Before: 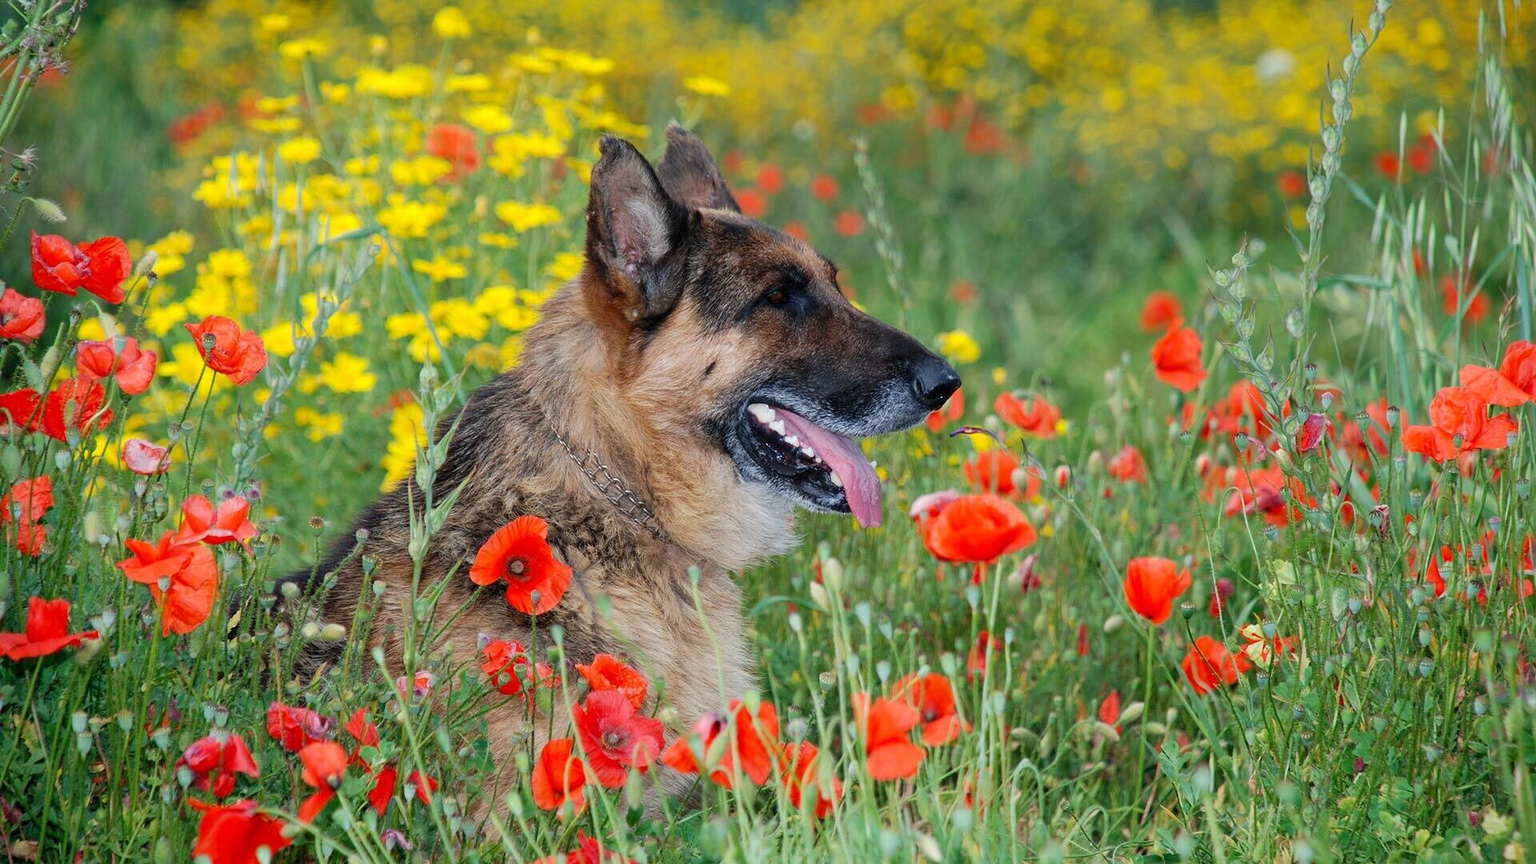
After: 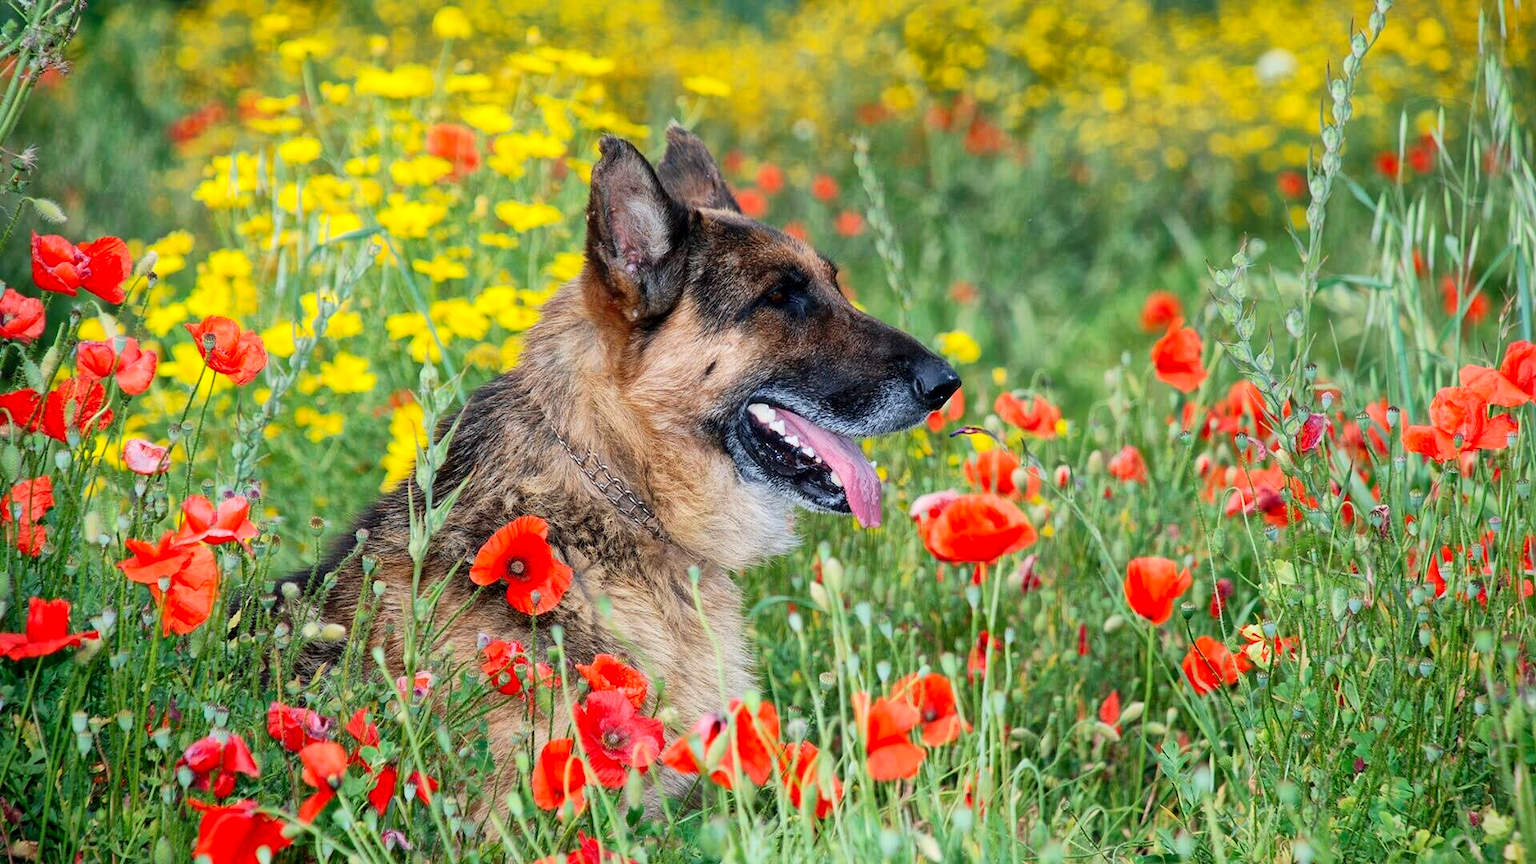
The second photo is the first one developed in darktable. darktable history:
tone equalizer: on, module defaults
global tonemap: drago (1, 100), detail 1
contrast brightness saturation: contrast 0.13, brightness -0.05, saturation 0.16
